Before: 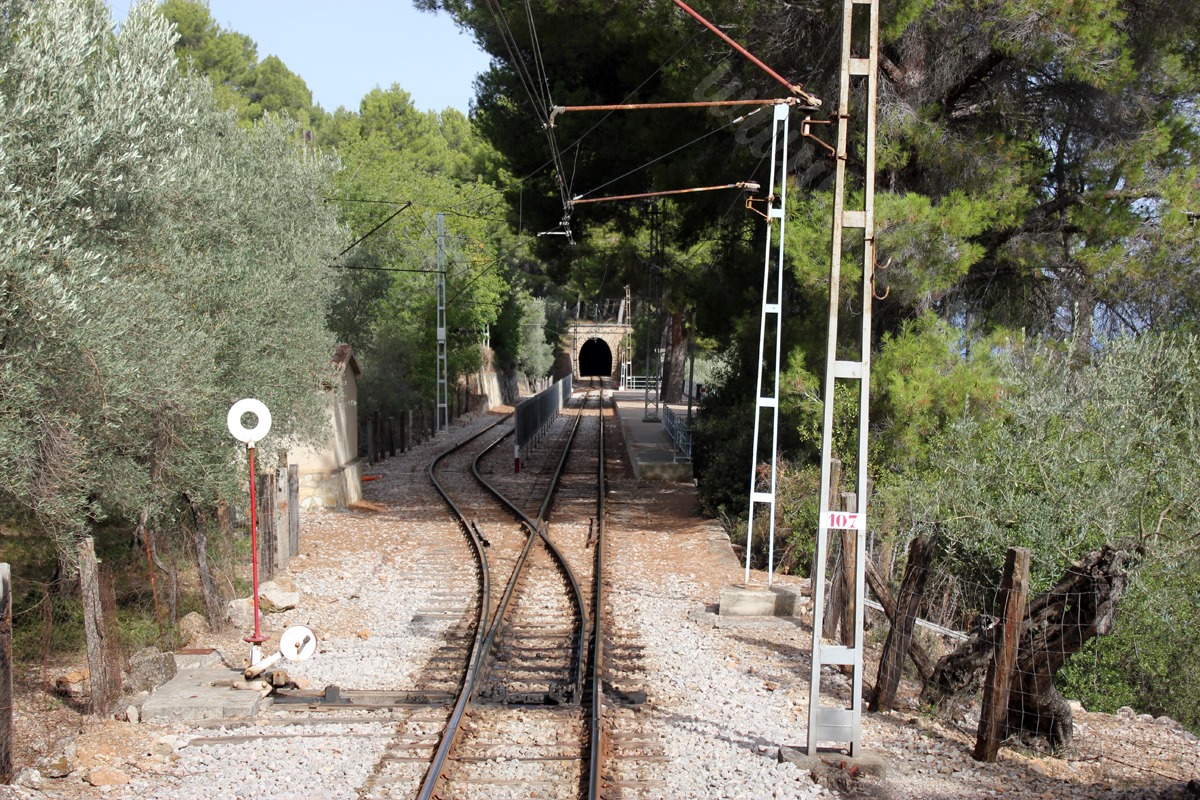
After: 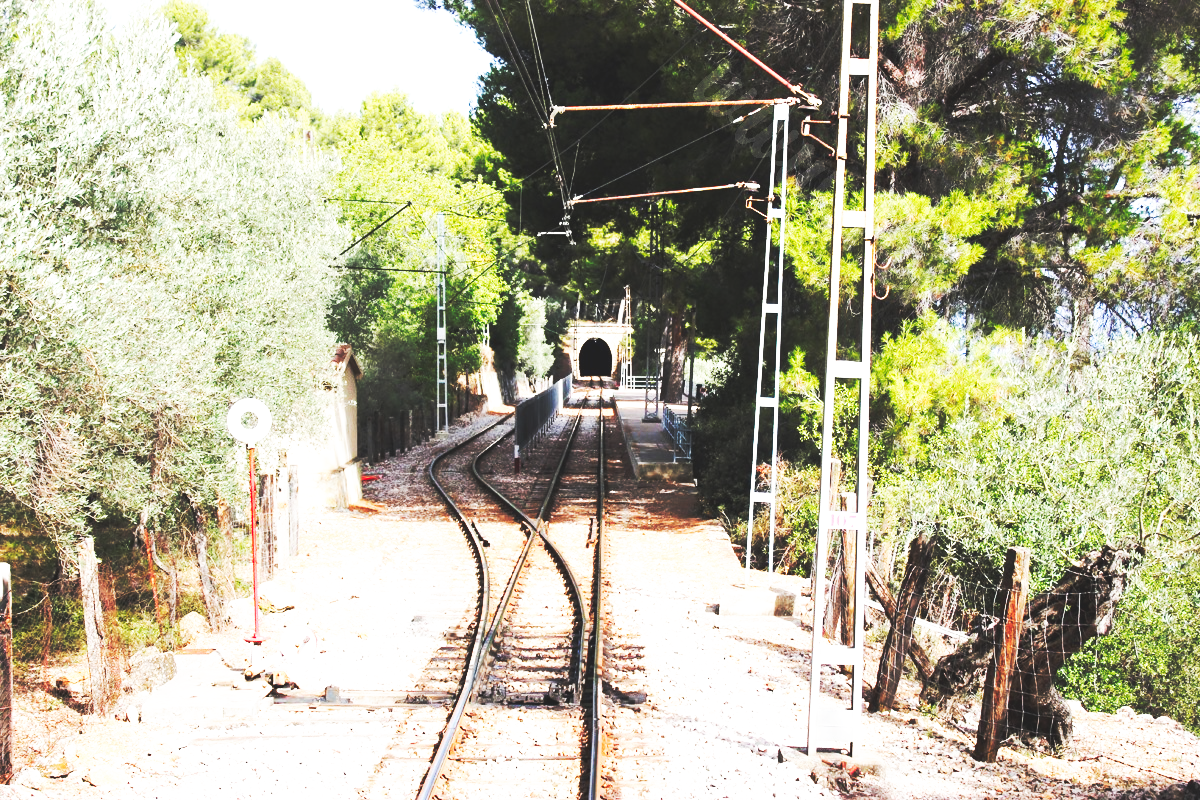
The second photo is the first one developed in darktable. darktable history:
base curve: curves: ch0 [(0, 0.015) (0.085, 0.116) (0.134, 0.298) (0.19, 0.545) (0.296, 0.764) (0.599, 0.982) (1, 1)], preserve colors none
exposure: black level correction 0, exposure 0.5 EV, compensate highlight preservation false
